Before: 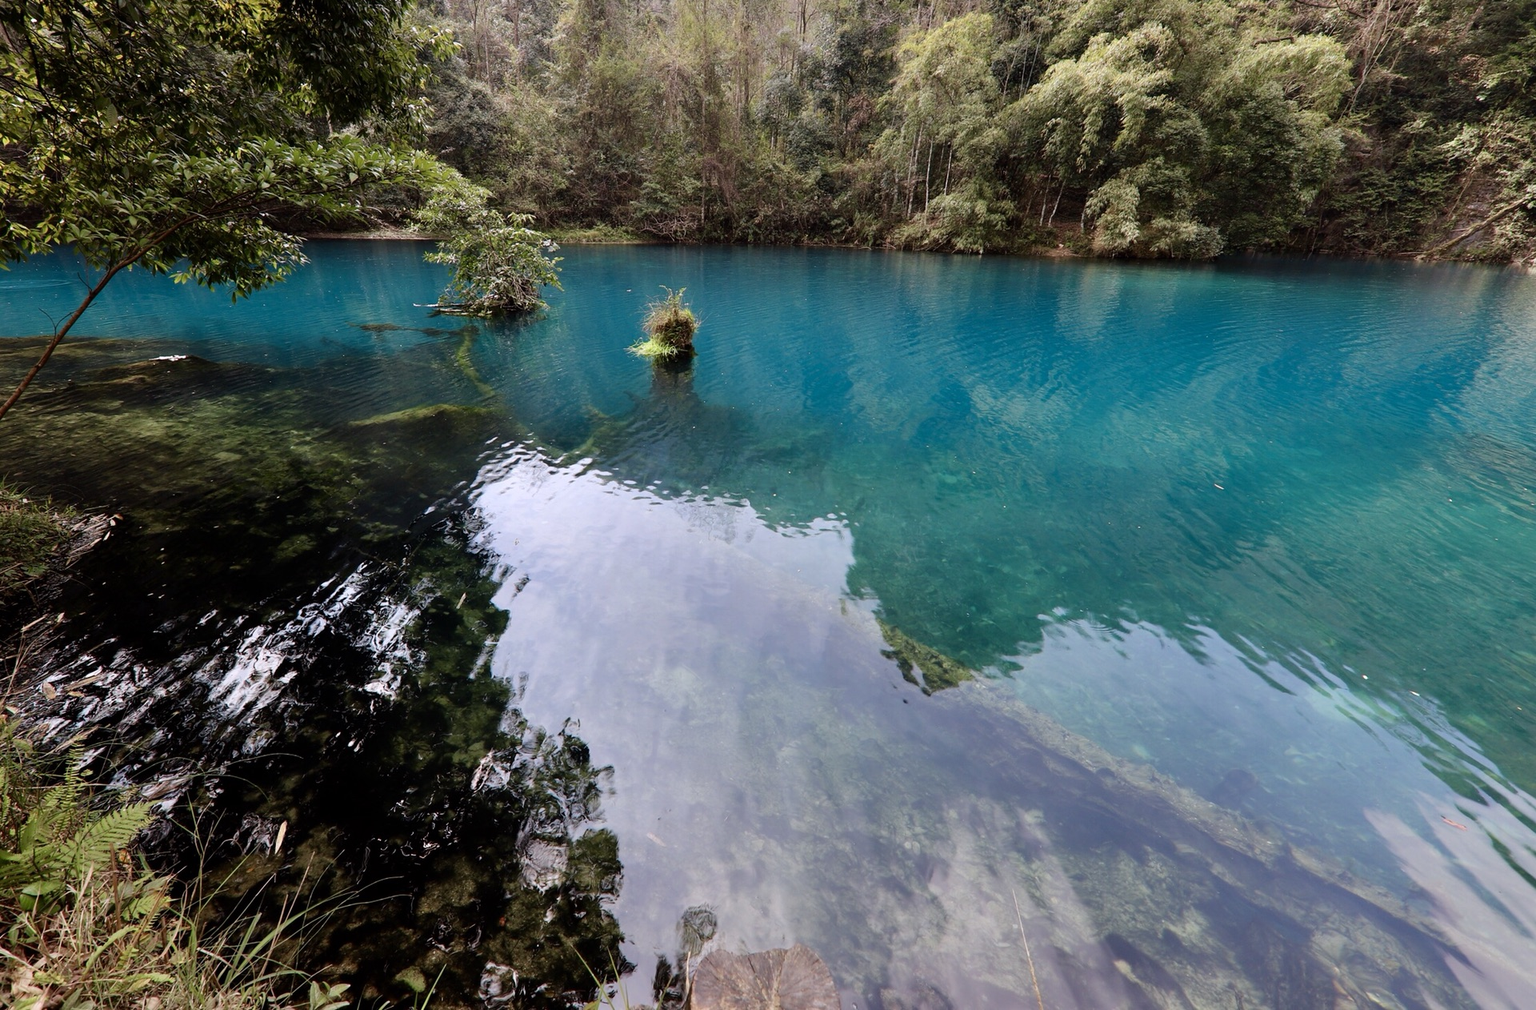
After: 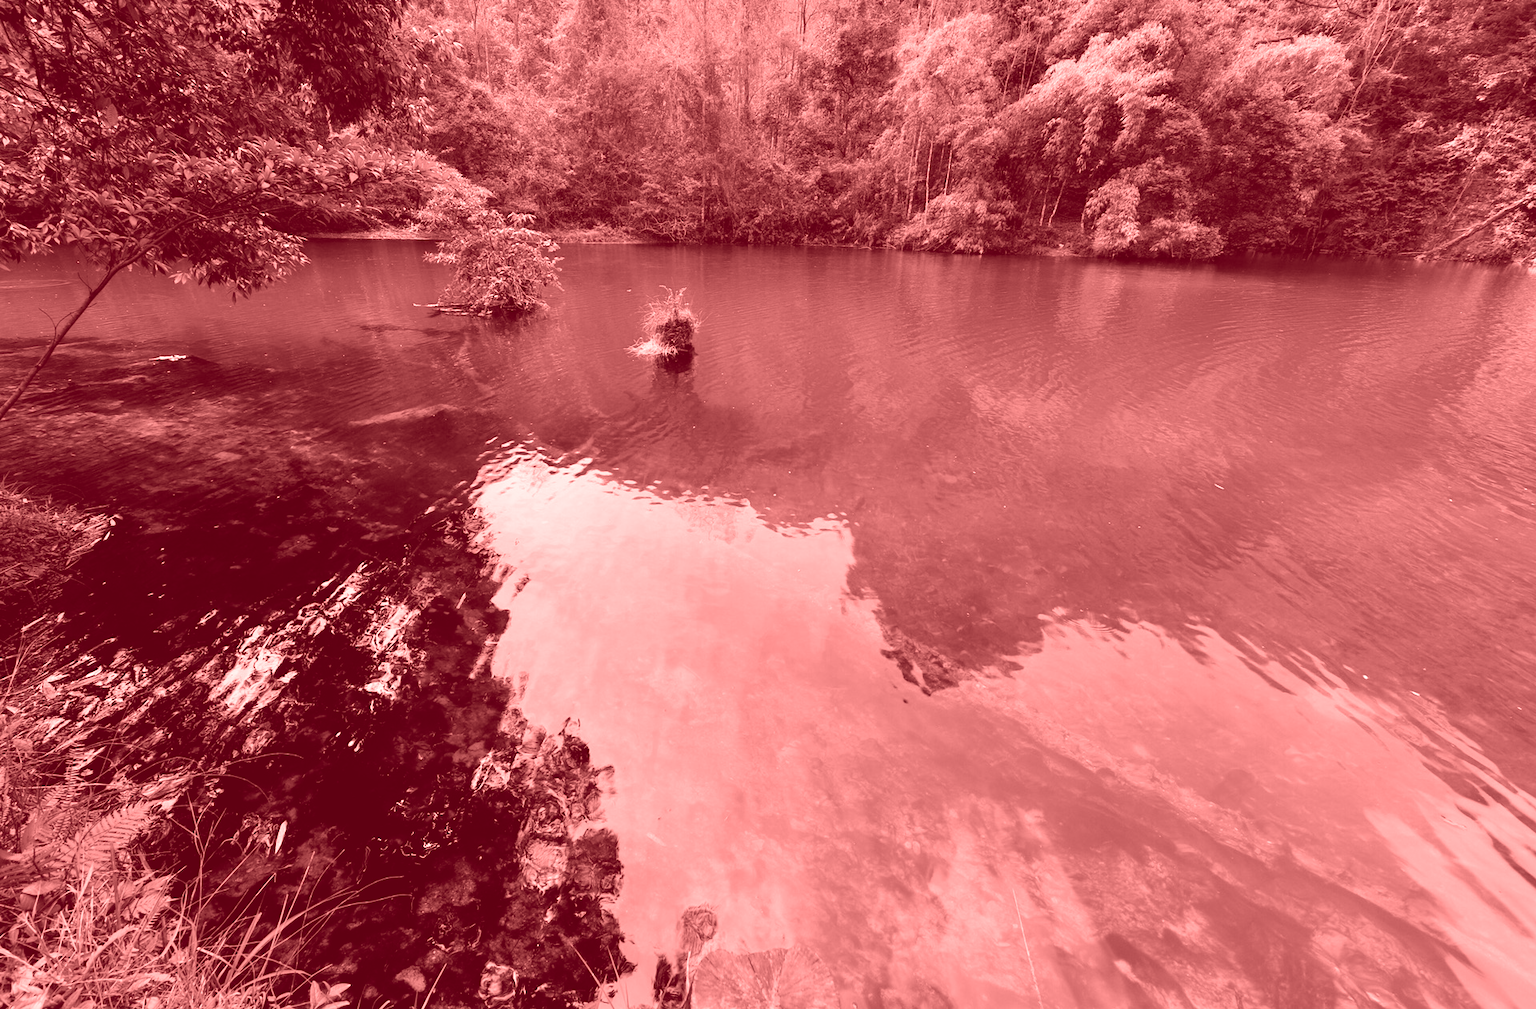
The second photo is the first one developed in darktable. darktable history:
contrast brightness saturation: contrast -0.08, brightness -0.04, saturation -0.11
white balance: red 1.066, blue 1.119
colorize: saturation 60%, source mix 100%
